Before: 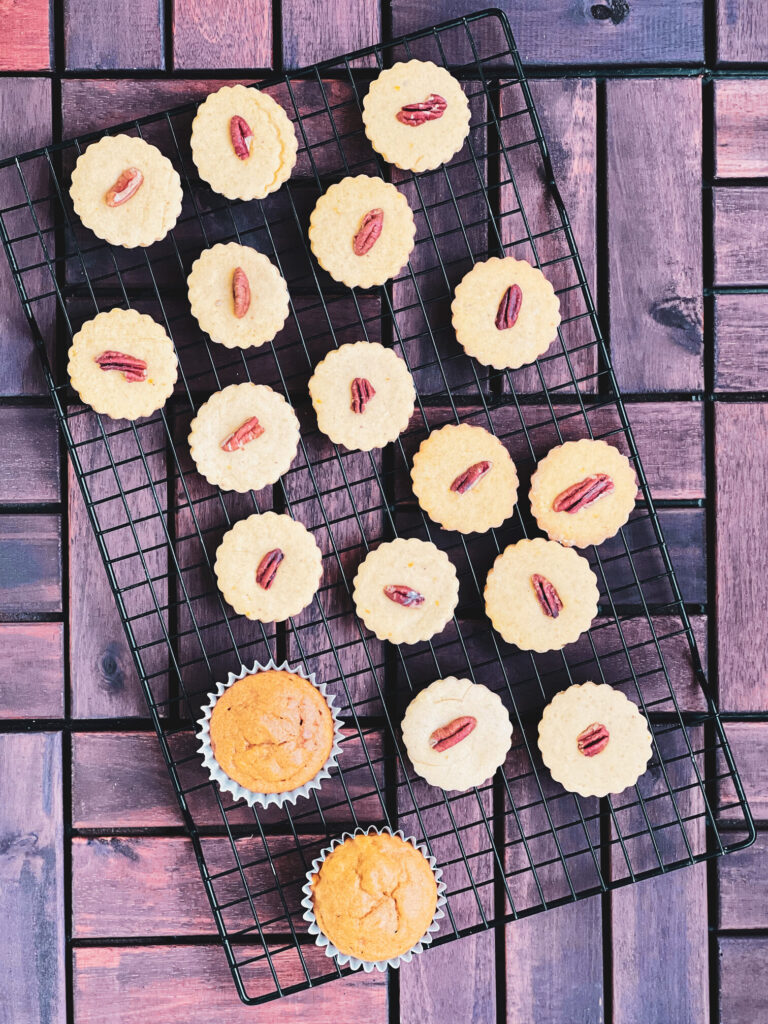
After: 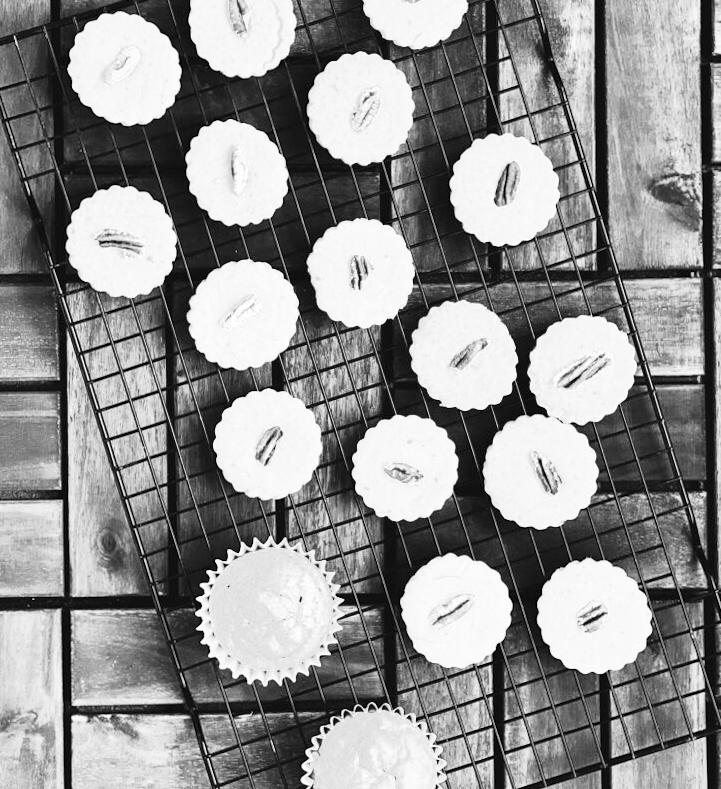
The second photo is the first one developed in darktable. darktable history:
crop and rotate: angle 0.114°, top 11.964%, right 5.802%, bottom 10.768%
base curve: curves: ch0 [(0, 0) (0.005, 0.002) (0.193, 0.295) (0.399, 0.664) (0.75, 0.928) (1, 1)], preserve colors none
shadows and highlights: shadows 31.28, highlights 0.599, soften with gaussian
color zones: curves: ch0 [(0.004, 0.588) (0.116, 0.636) (0.259, 0.476) (0.423, 0.464) (0.75, 0.5)]; ch1 [(0, 0) (0.143, 0) (0.286, 0) (0.429, 0) (0.571, 0) (0.714, 0) (0.857, 0)]
